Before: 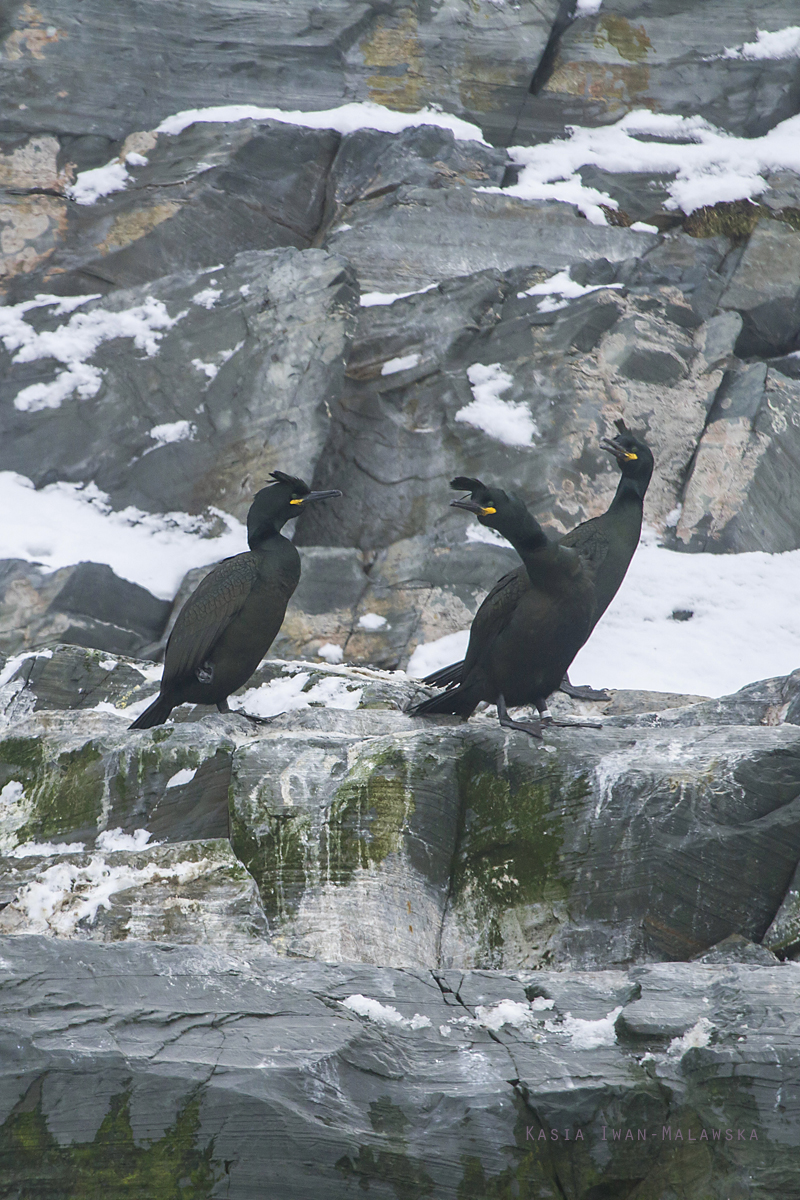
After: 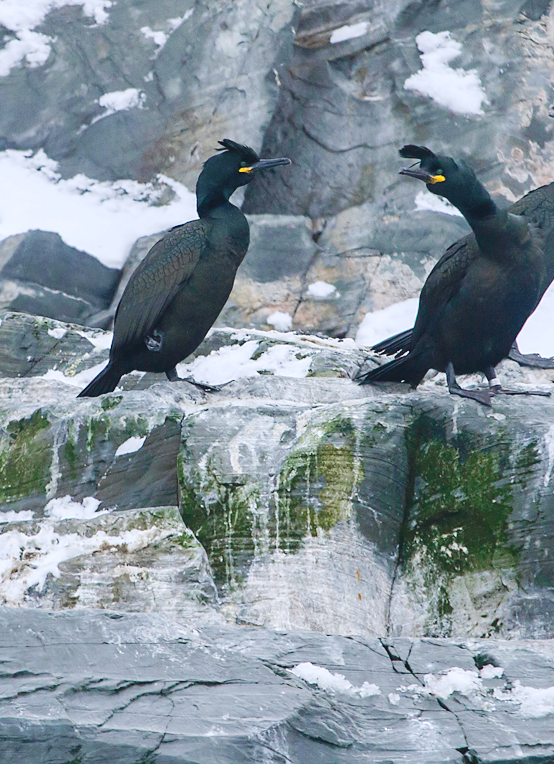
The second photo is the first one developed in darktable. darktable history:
tone curve: curves: ch0 [(0, 0) (0.003, 0.044) (0.011, 0.045) (0.025, 0.048) (0.044, 0.051) (0.069, 0.065) (0.1, 0.08) (0.136, 0.108) (0.177, 0.152) (0.224, 0.216) (0.277, 0.305) (0.335, 0.392) (0.399, 0.481) (0.468, 0.579) (0.543, 0.658) (0.623, 0.729) (0.709, 0.8) (0.801, 0.867) (0.898, 0.93) (1, 1)], preserve colors none
crop: left 6.488%, top 27.668%, right 24.183%, bottom 8.656%
white balance: red 0.984, blue 1.059
